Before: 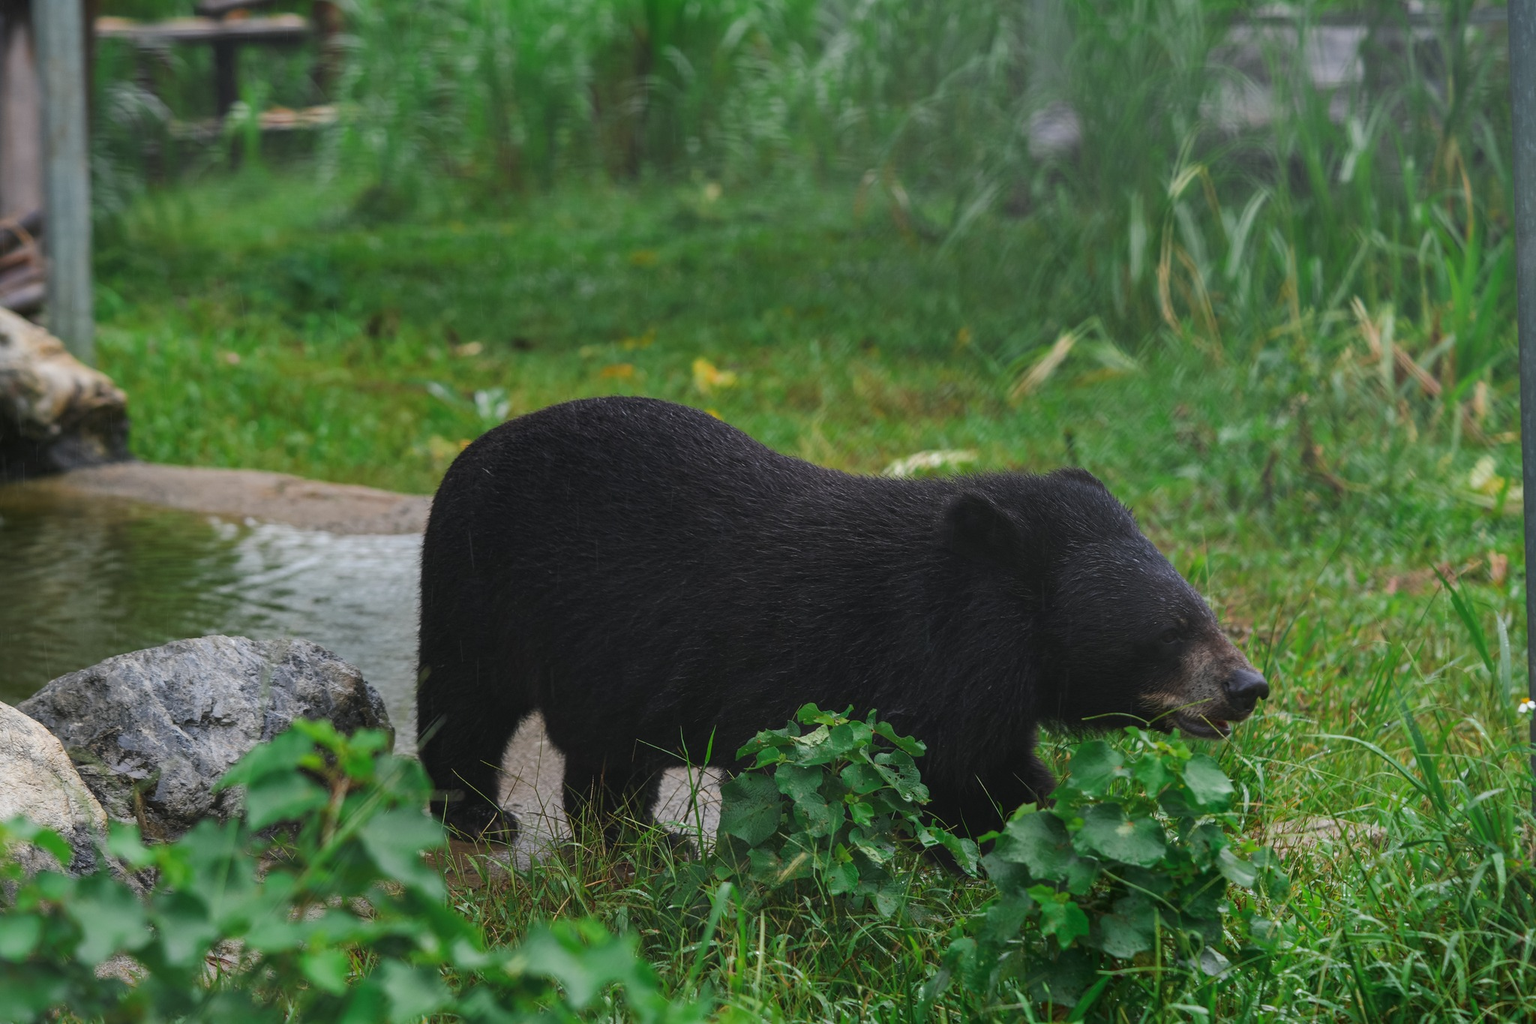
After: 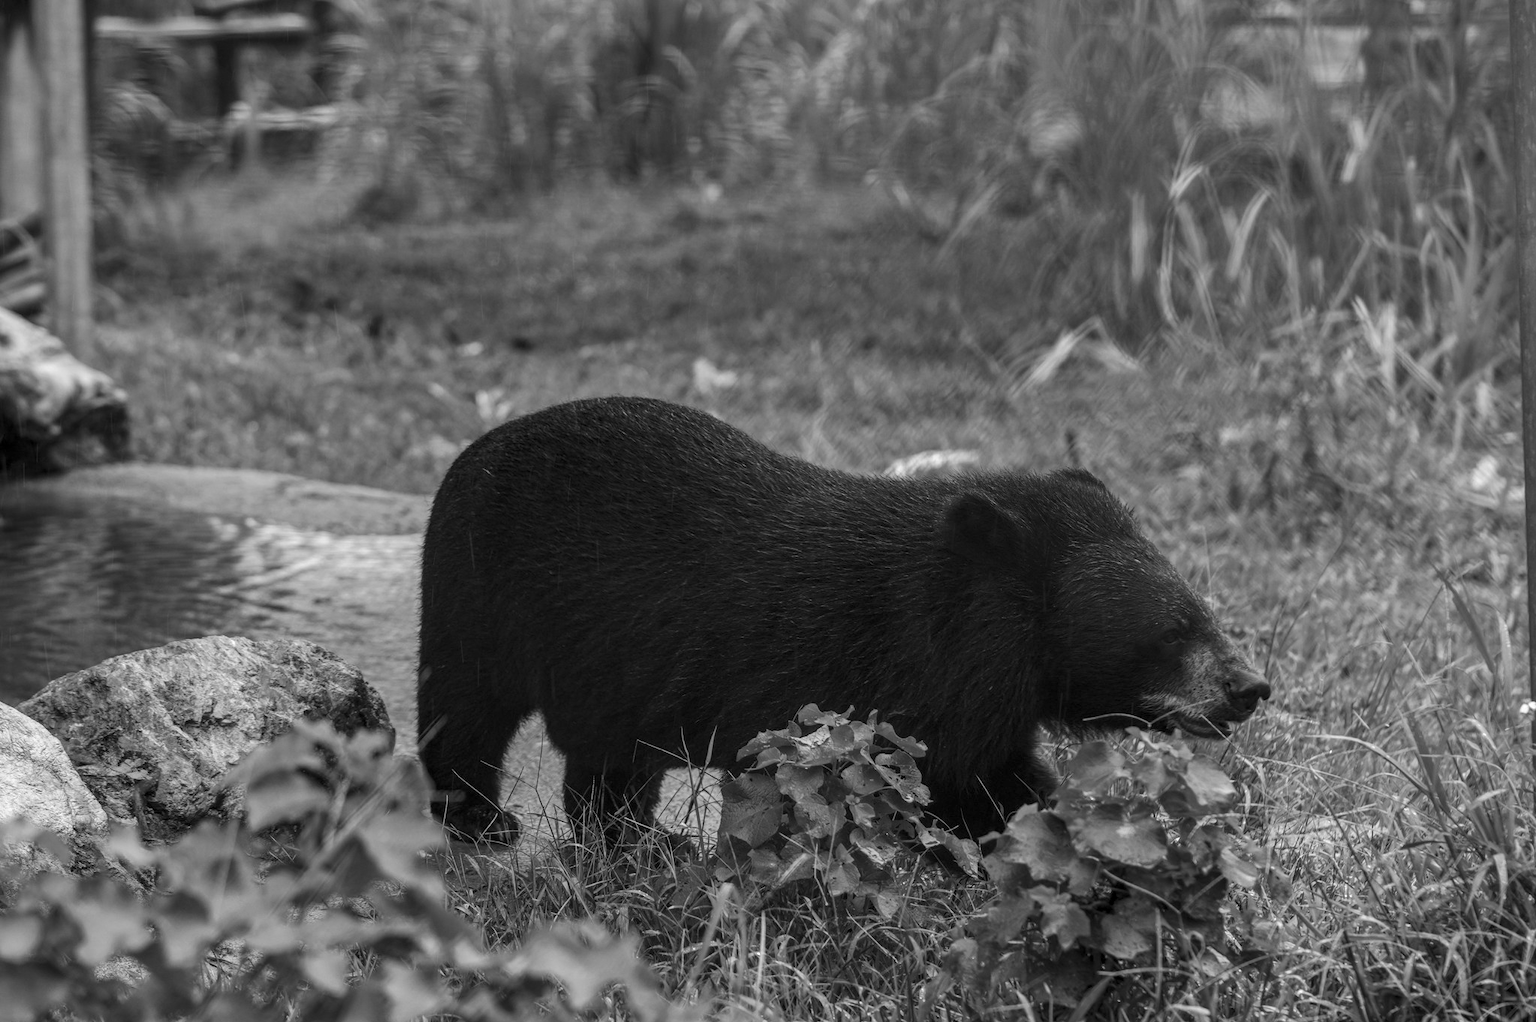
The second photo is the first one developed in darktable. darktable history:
monochrome: on, module defaults
local contrast: highlights 61%, detail 143%, midtone range 0.428
crop: top 0.05%, bottom 0.098%
